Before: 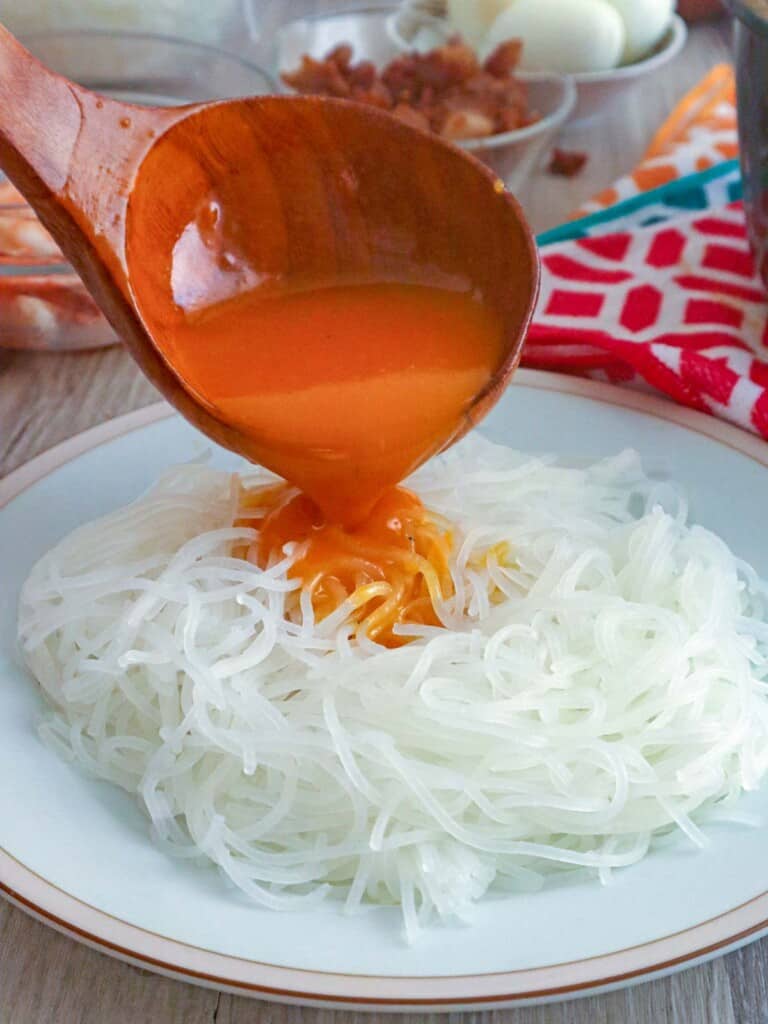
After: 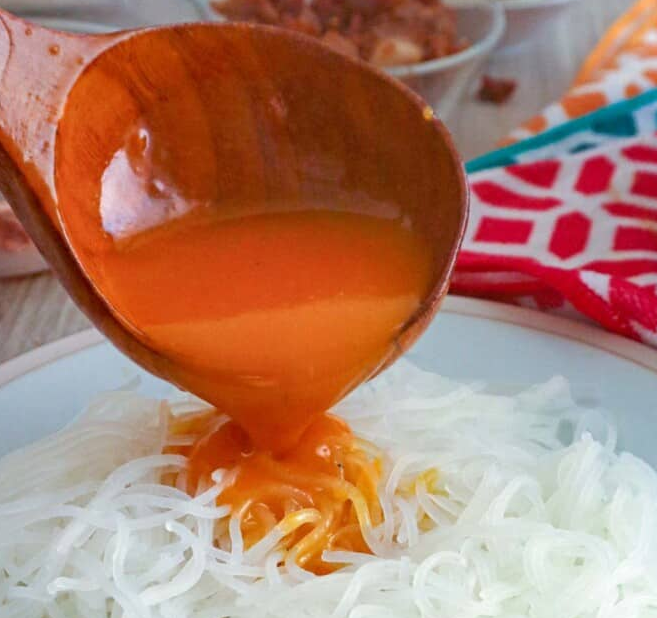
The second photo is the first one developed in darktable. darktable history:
white balance: emerald 1
crop and rotate: left 9.345%, top 7.22%, right 4.982%, bottom 32.331%
